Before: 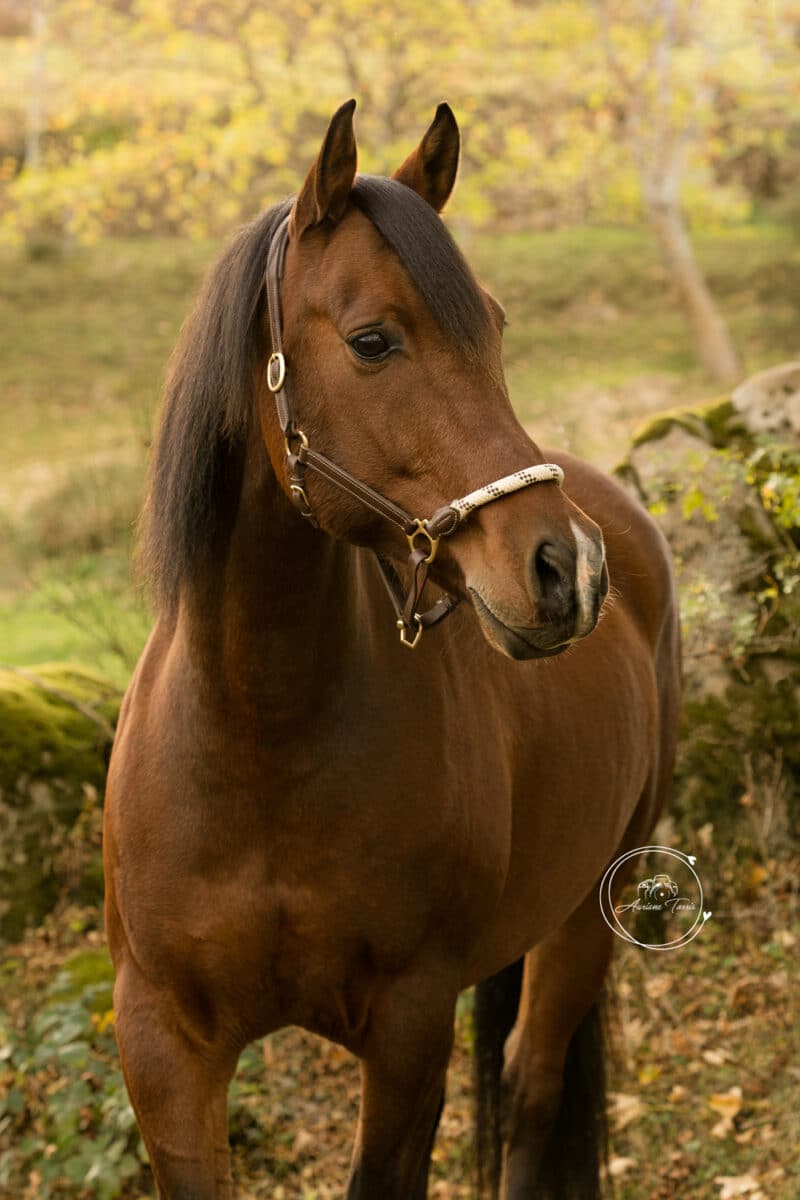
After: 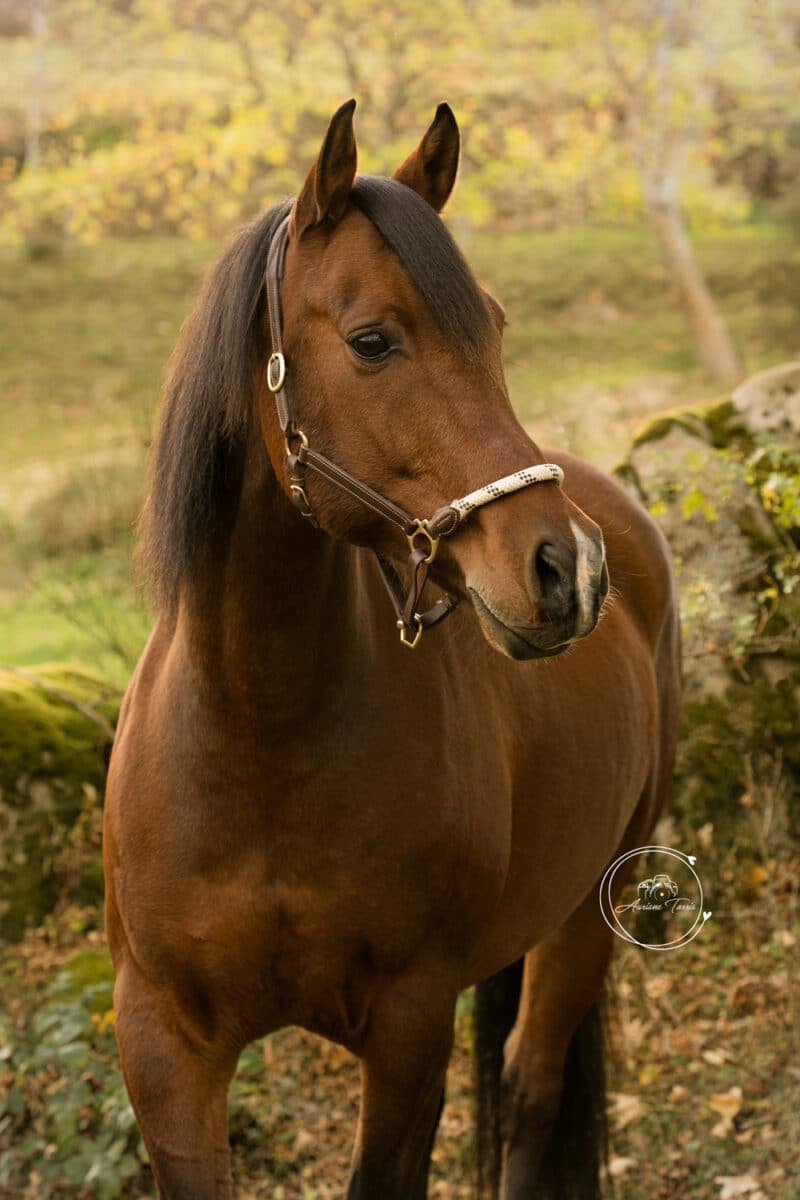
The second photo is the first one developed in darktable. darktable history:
tone equalizer: -7 EV 0.092 EV
vignetting: fall-off radius 93.98%
